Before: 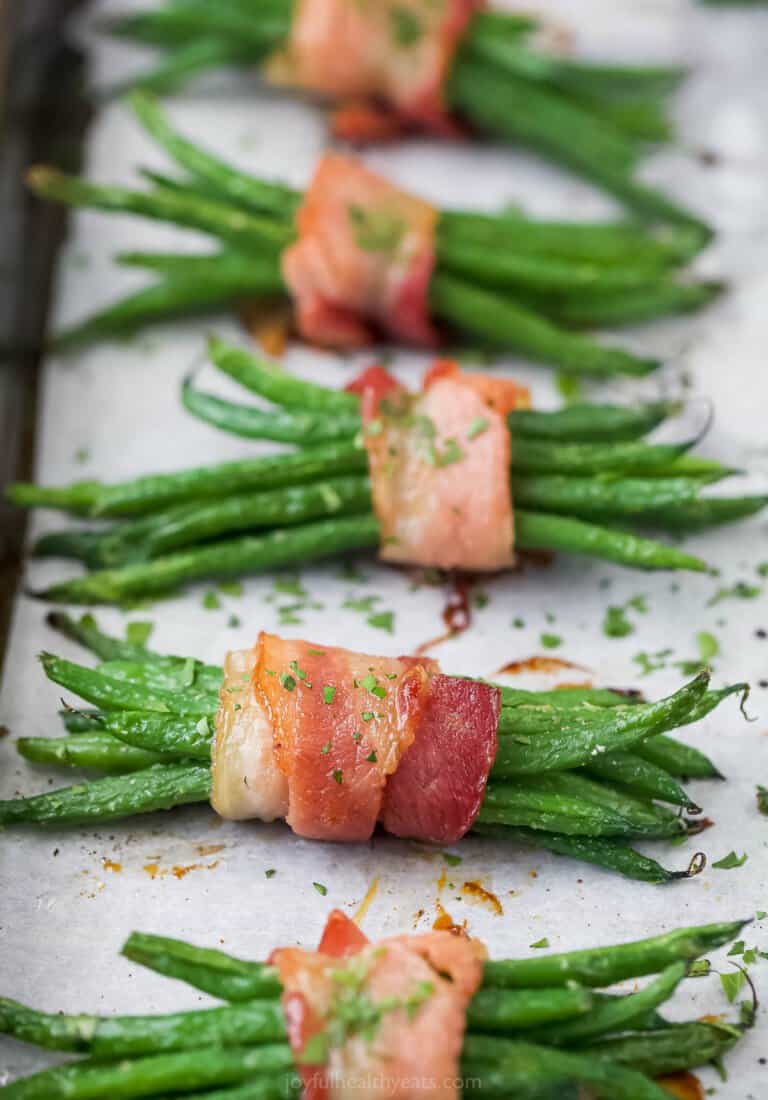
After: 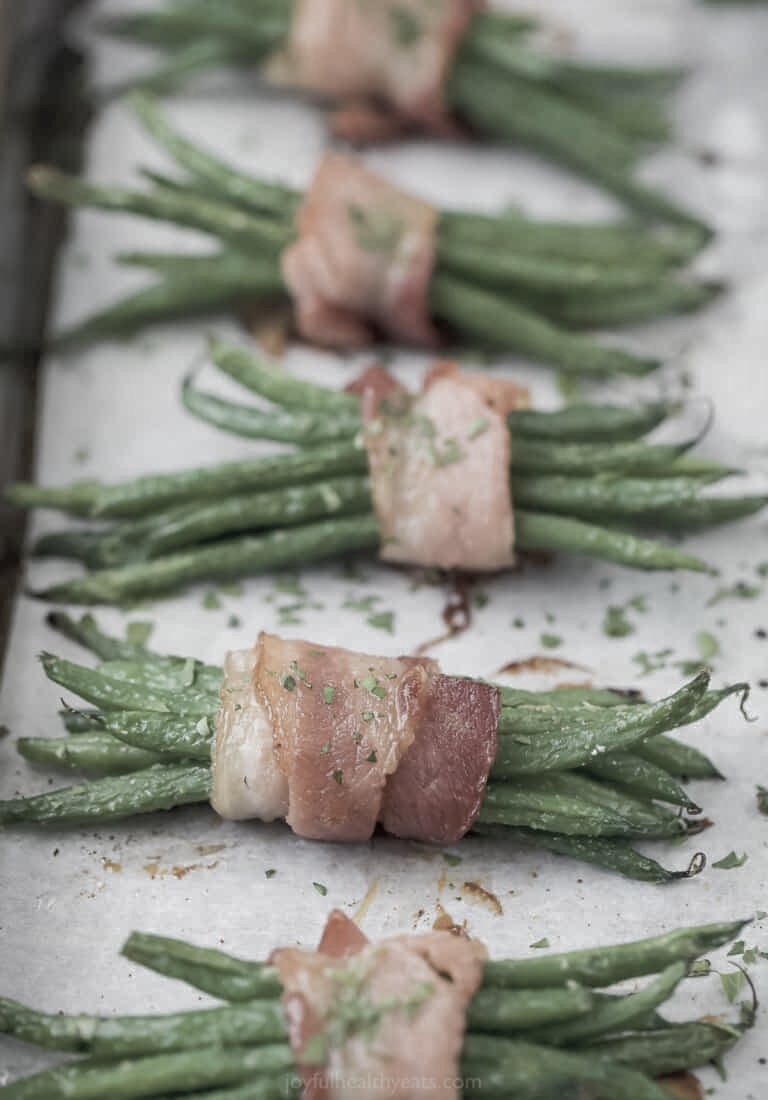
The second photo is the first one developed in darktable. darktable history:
color correction: highlights b* -0.026, saturation 0.338
shadows and highlights: on, module defaults
